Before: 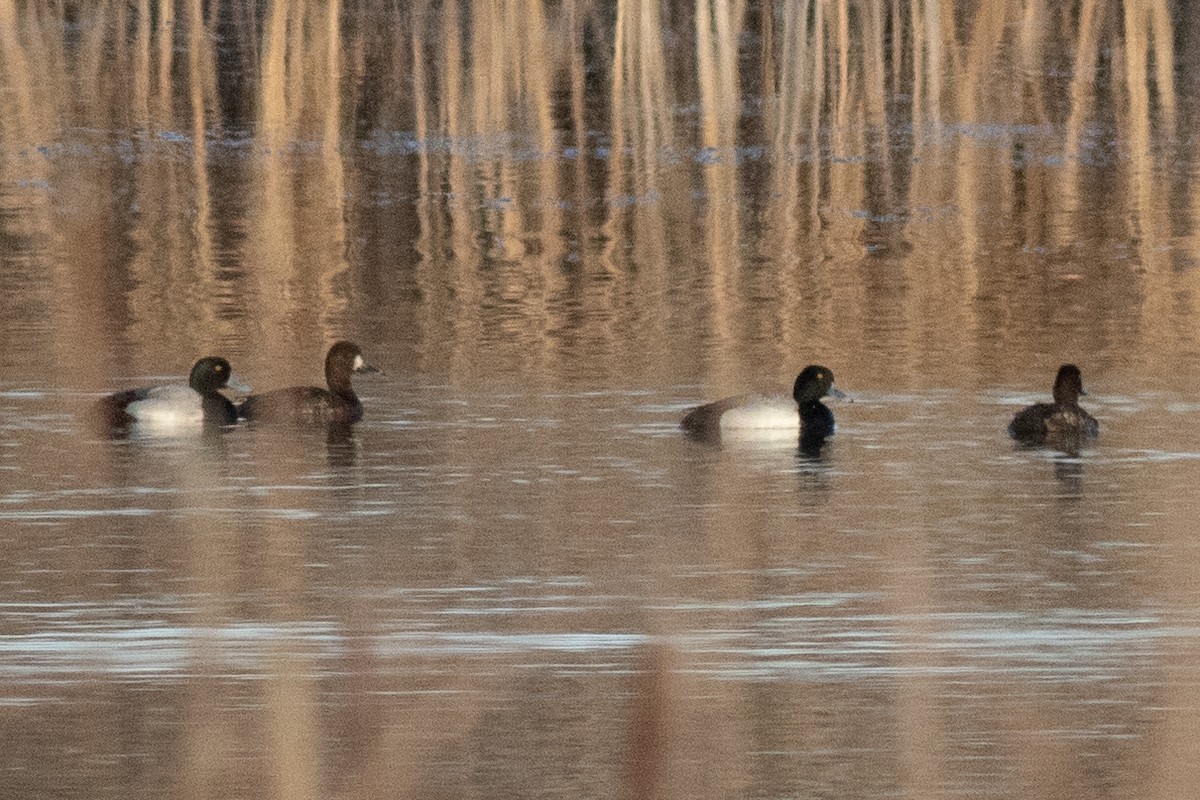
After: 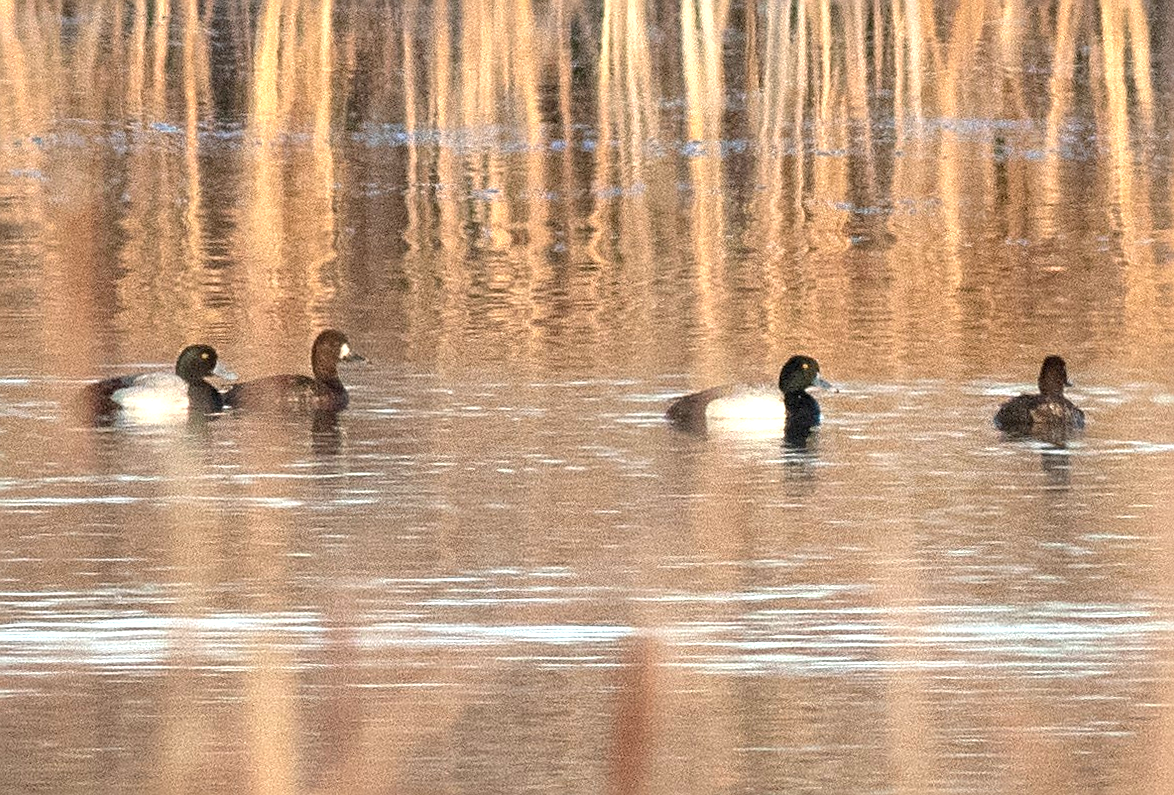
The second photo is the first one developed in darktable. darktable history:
rotate and perspective: rotation 0.226°, lens shift (vertical) -0.042, crop left 0.023, crop right 0.982, crop top 0.006, crop bottom 0.994
sharpen: on, module defaults
shadows and highlights: shadows 25, white point adjustment -3, highlights -30
exposure: black level correction 0, exposure 1.2 EV, compensate exposure bias true, compensate highlight preservation false
